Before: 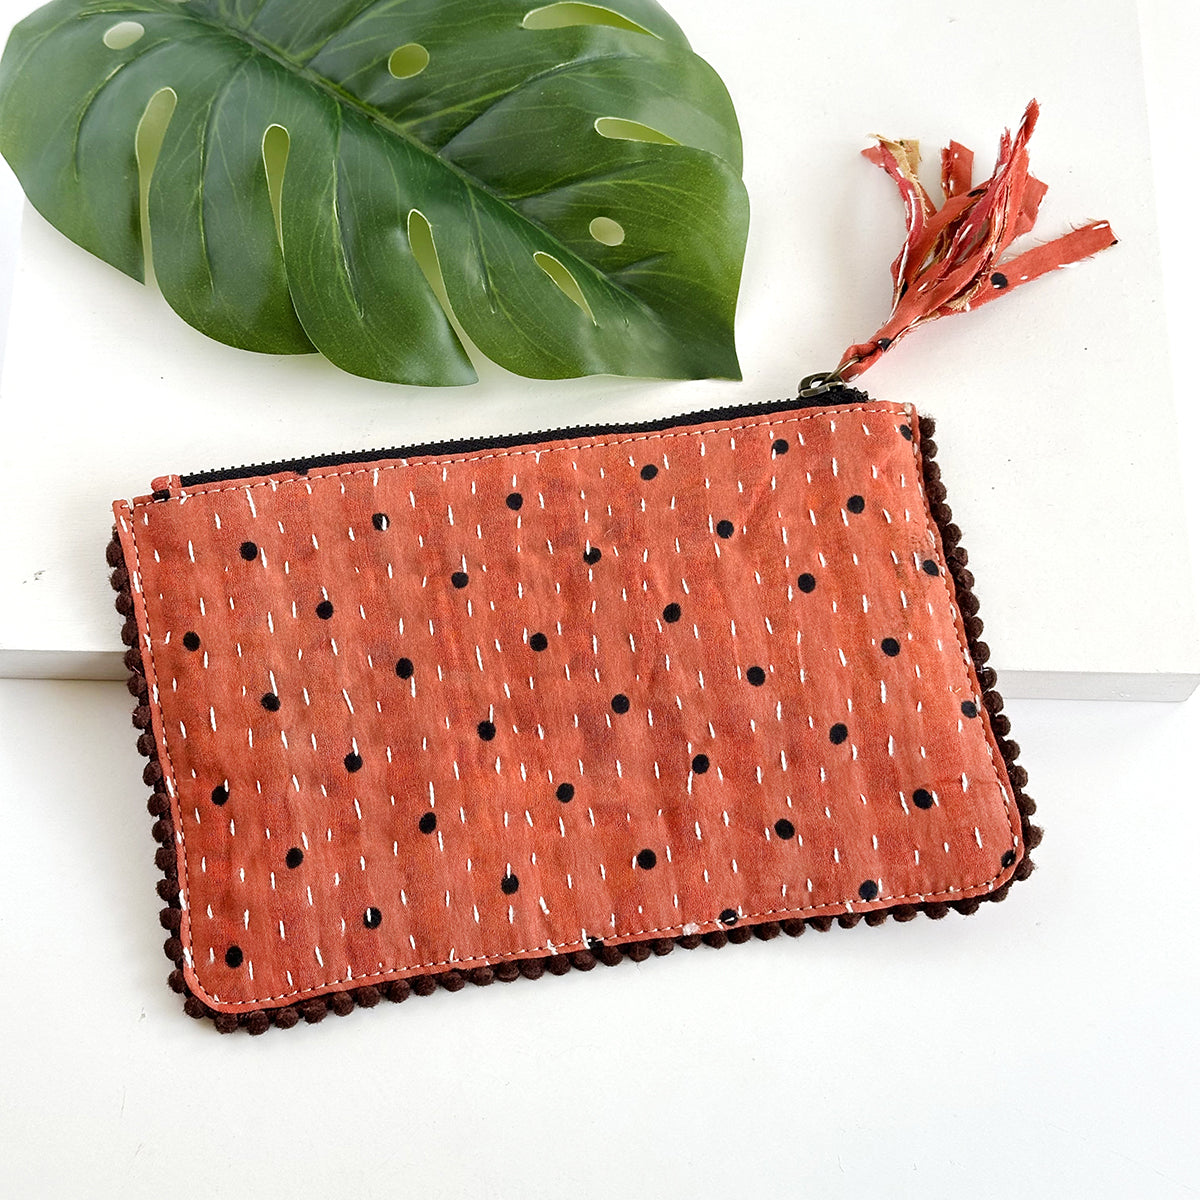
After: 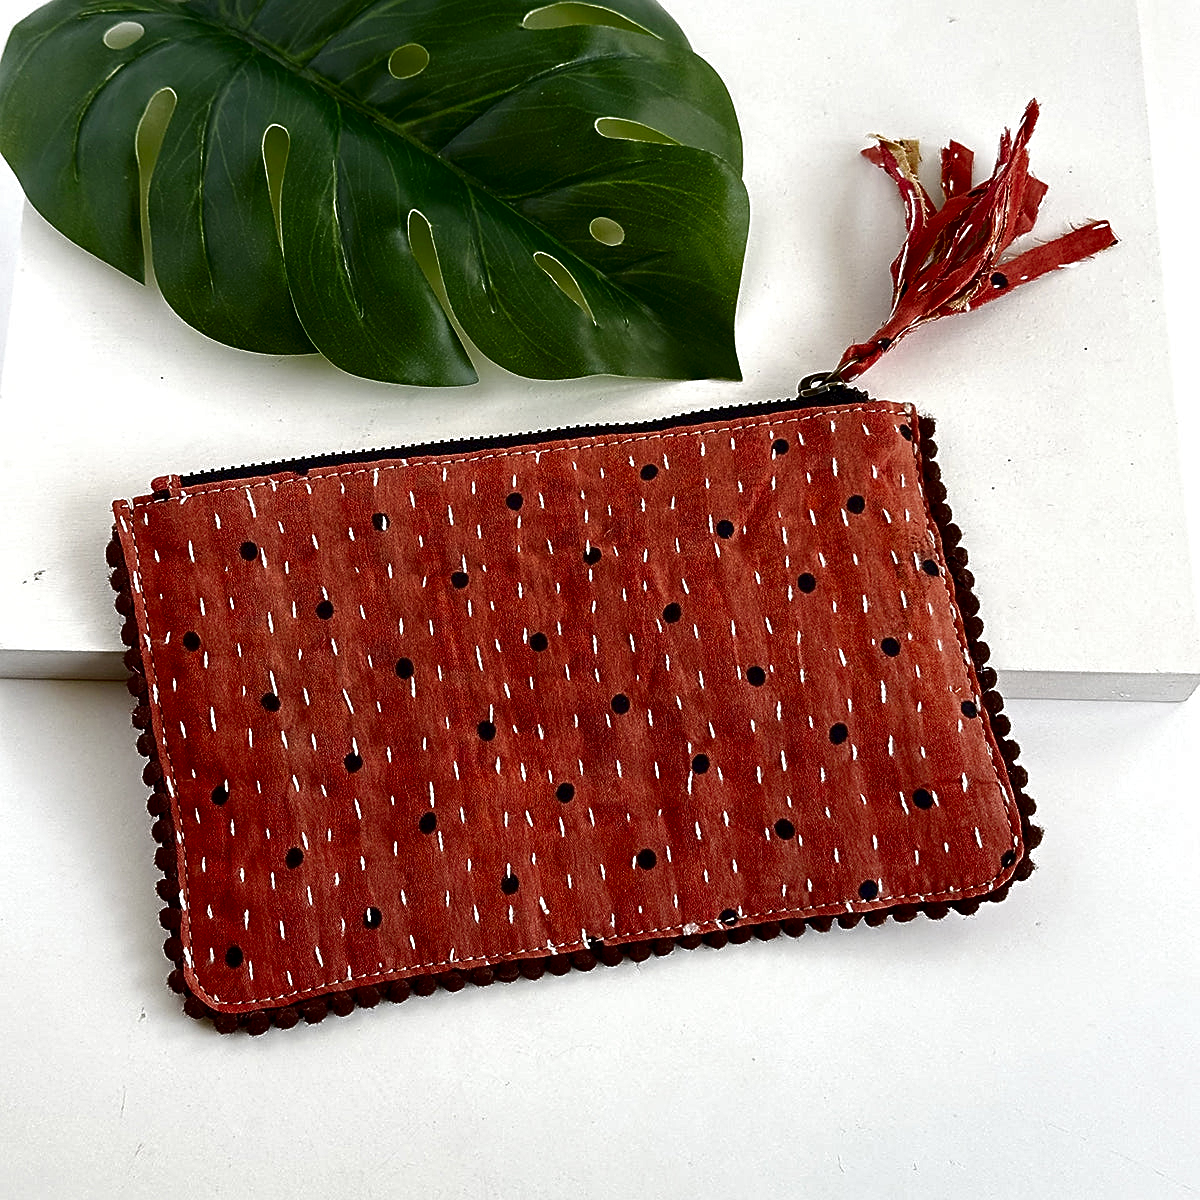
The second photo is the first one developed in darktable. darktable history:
sharpen: on, module defaults
contrast brightness saturation: brightness -0.536
